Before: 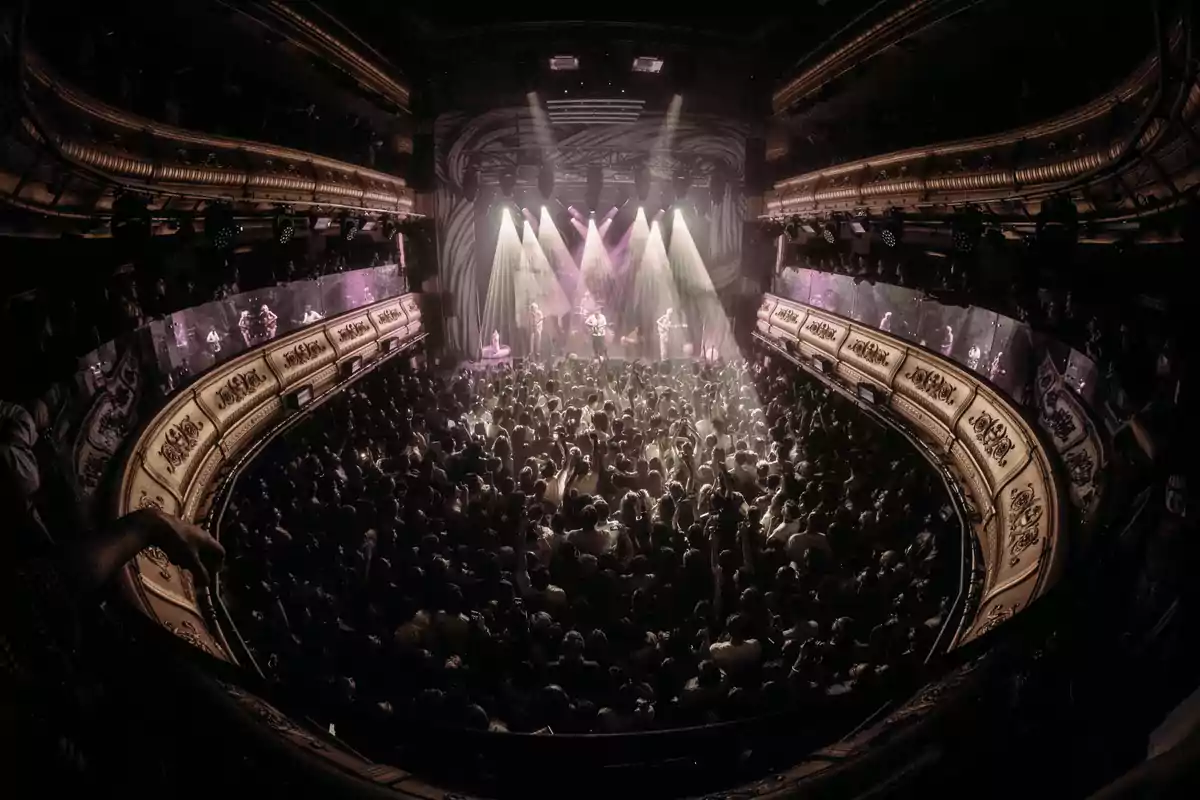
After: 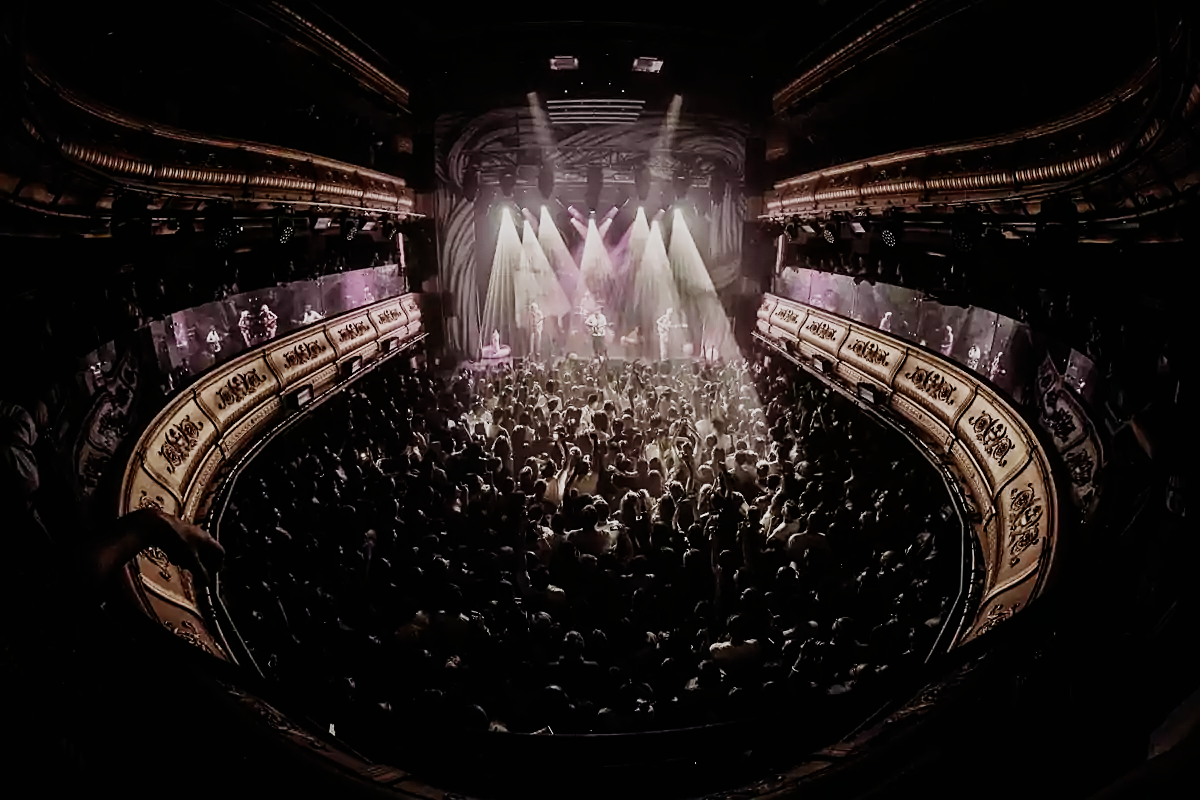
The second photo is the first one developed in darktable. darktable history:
sharpen: amount 0.55
sigmoid: skew -0.2, preserve hue 0%, red attenuation 0.1, red rotation 0.035, green attenuation 0.1, green rotation -0.017, blue attenuation 0.15, blue rotation -0.052, base primaries Rec2020
